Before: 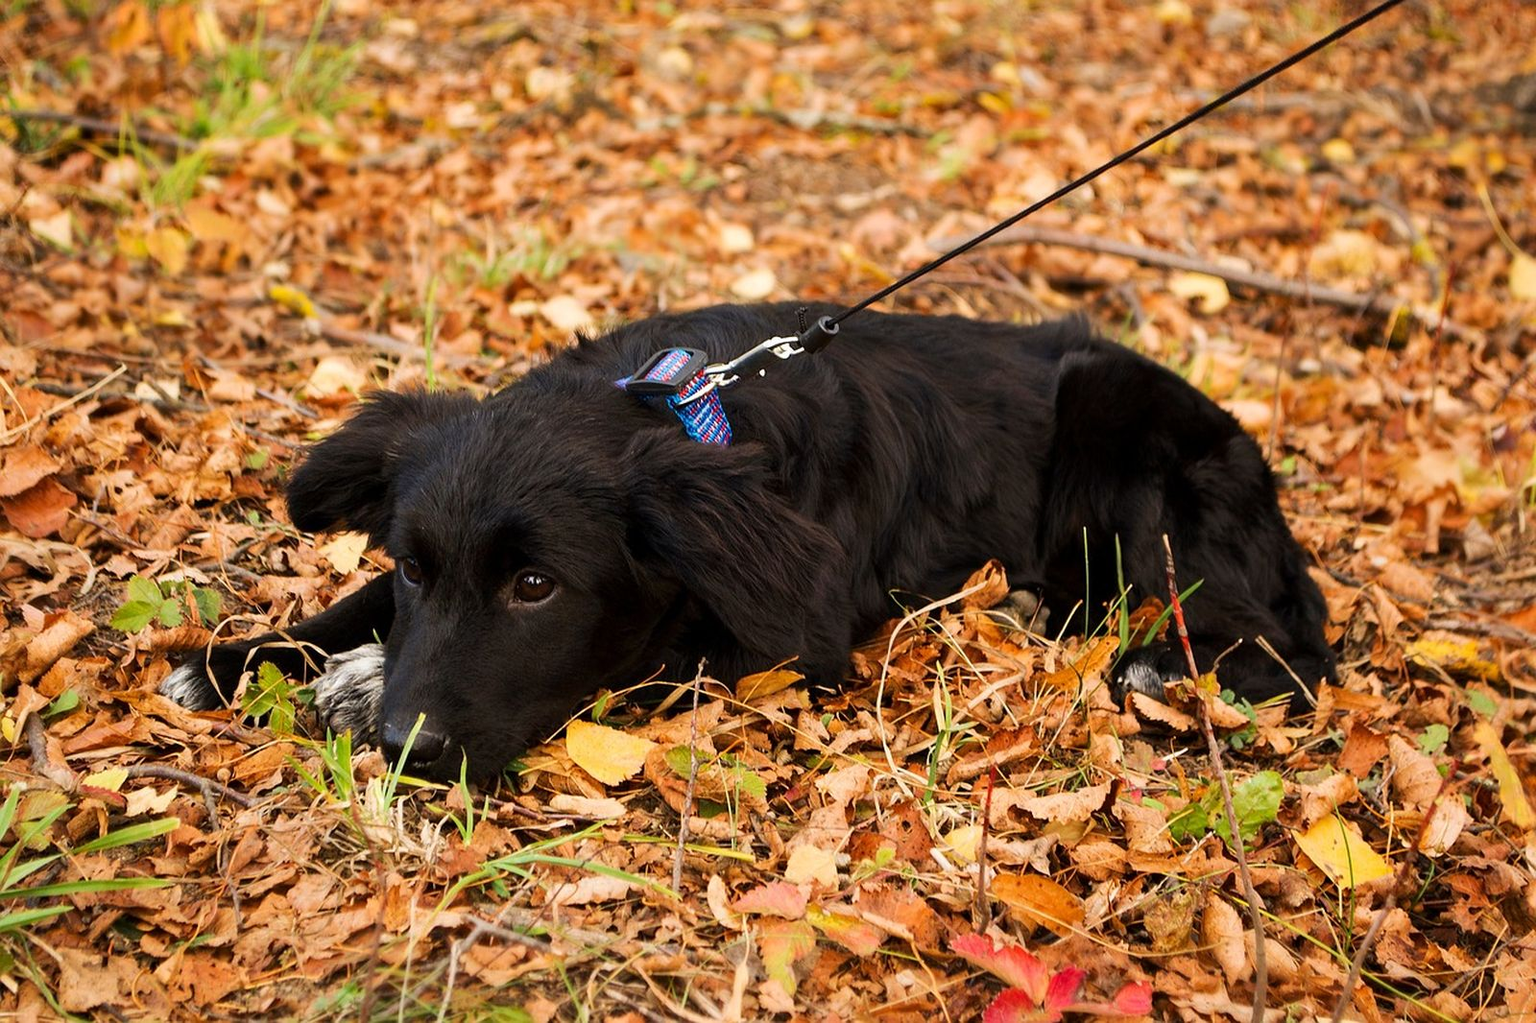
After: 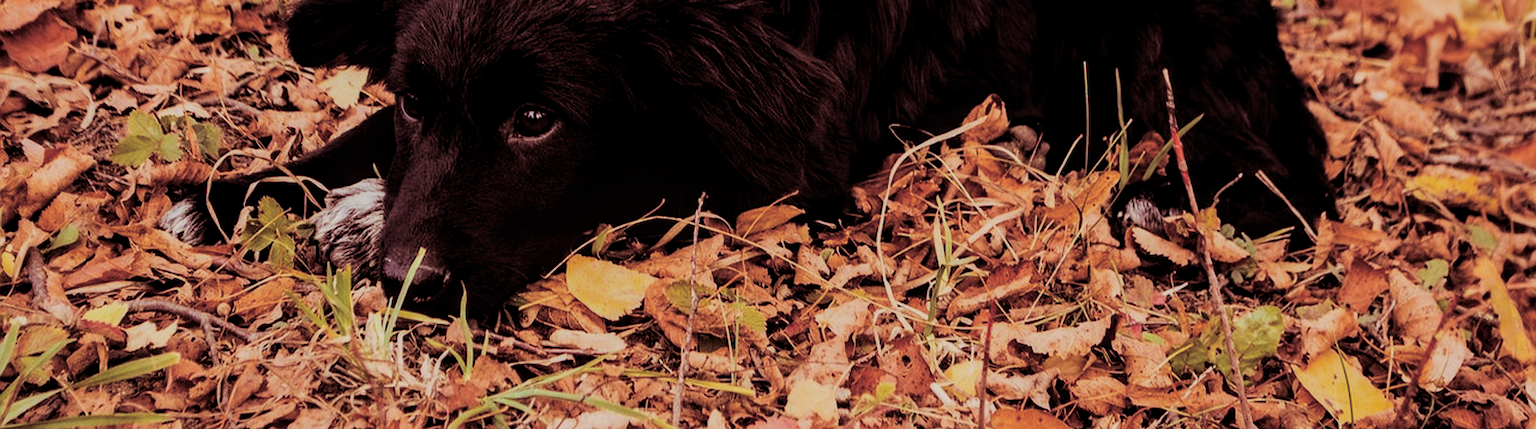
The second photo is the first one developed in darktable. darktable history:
color correction: highlights a* 3.84, highlights b* 5.07
white balance: red 0.983, blue 1.036
color balance: mode lift, gamma, gain (sRGB), lift [0.97, 1, 1, 1], gamma [1.03, 1, 1, 1]
crop: top 45.551%, bottom 12.262%
haze removal: compatibility mode true, adaptive false
local contrast: on, module defaults
filmic rgb: black relative exposure -7.15 EV, white relative exposure 5.36 EV, hardness 3.02
split-toning: compress 20%
